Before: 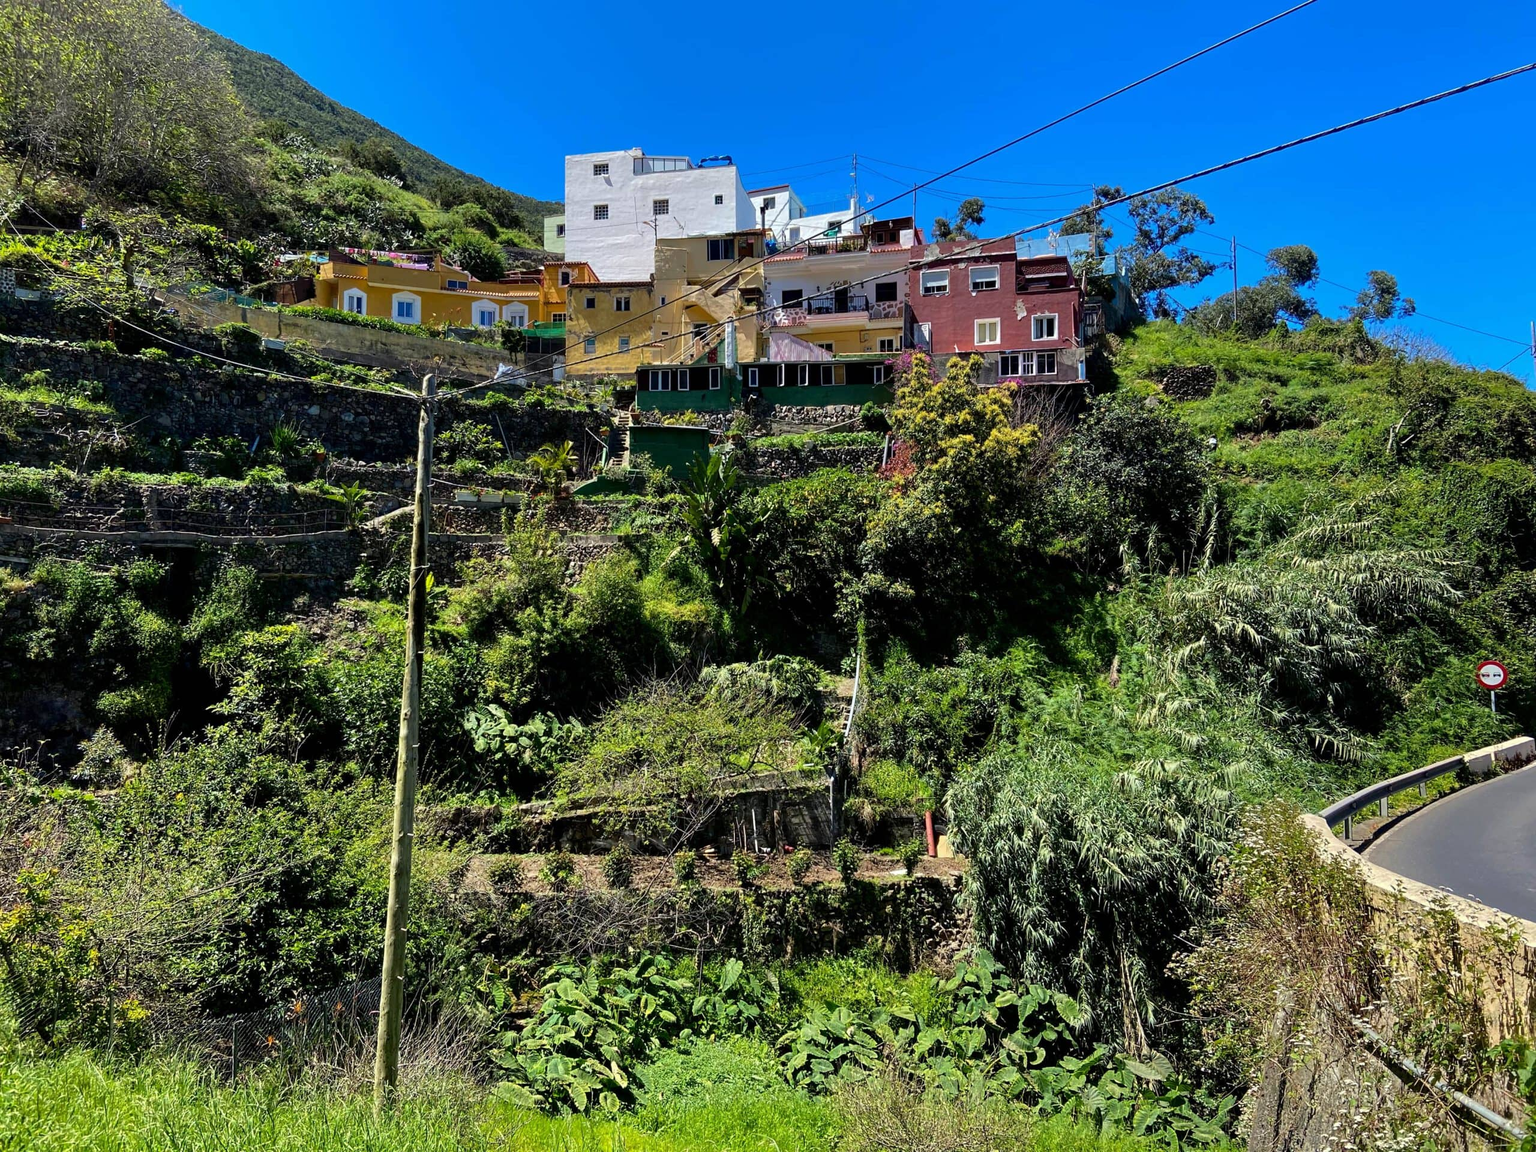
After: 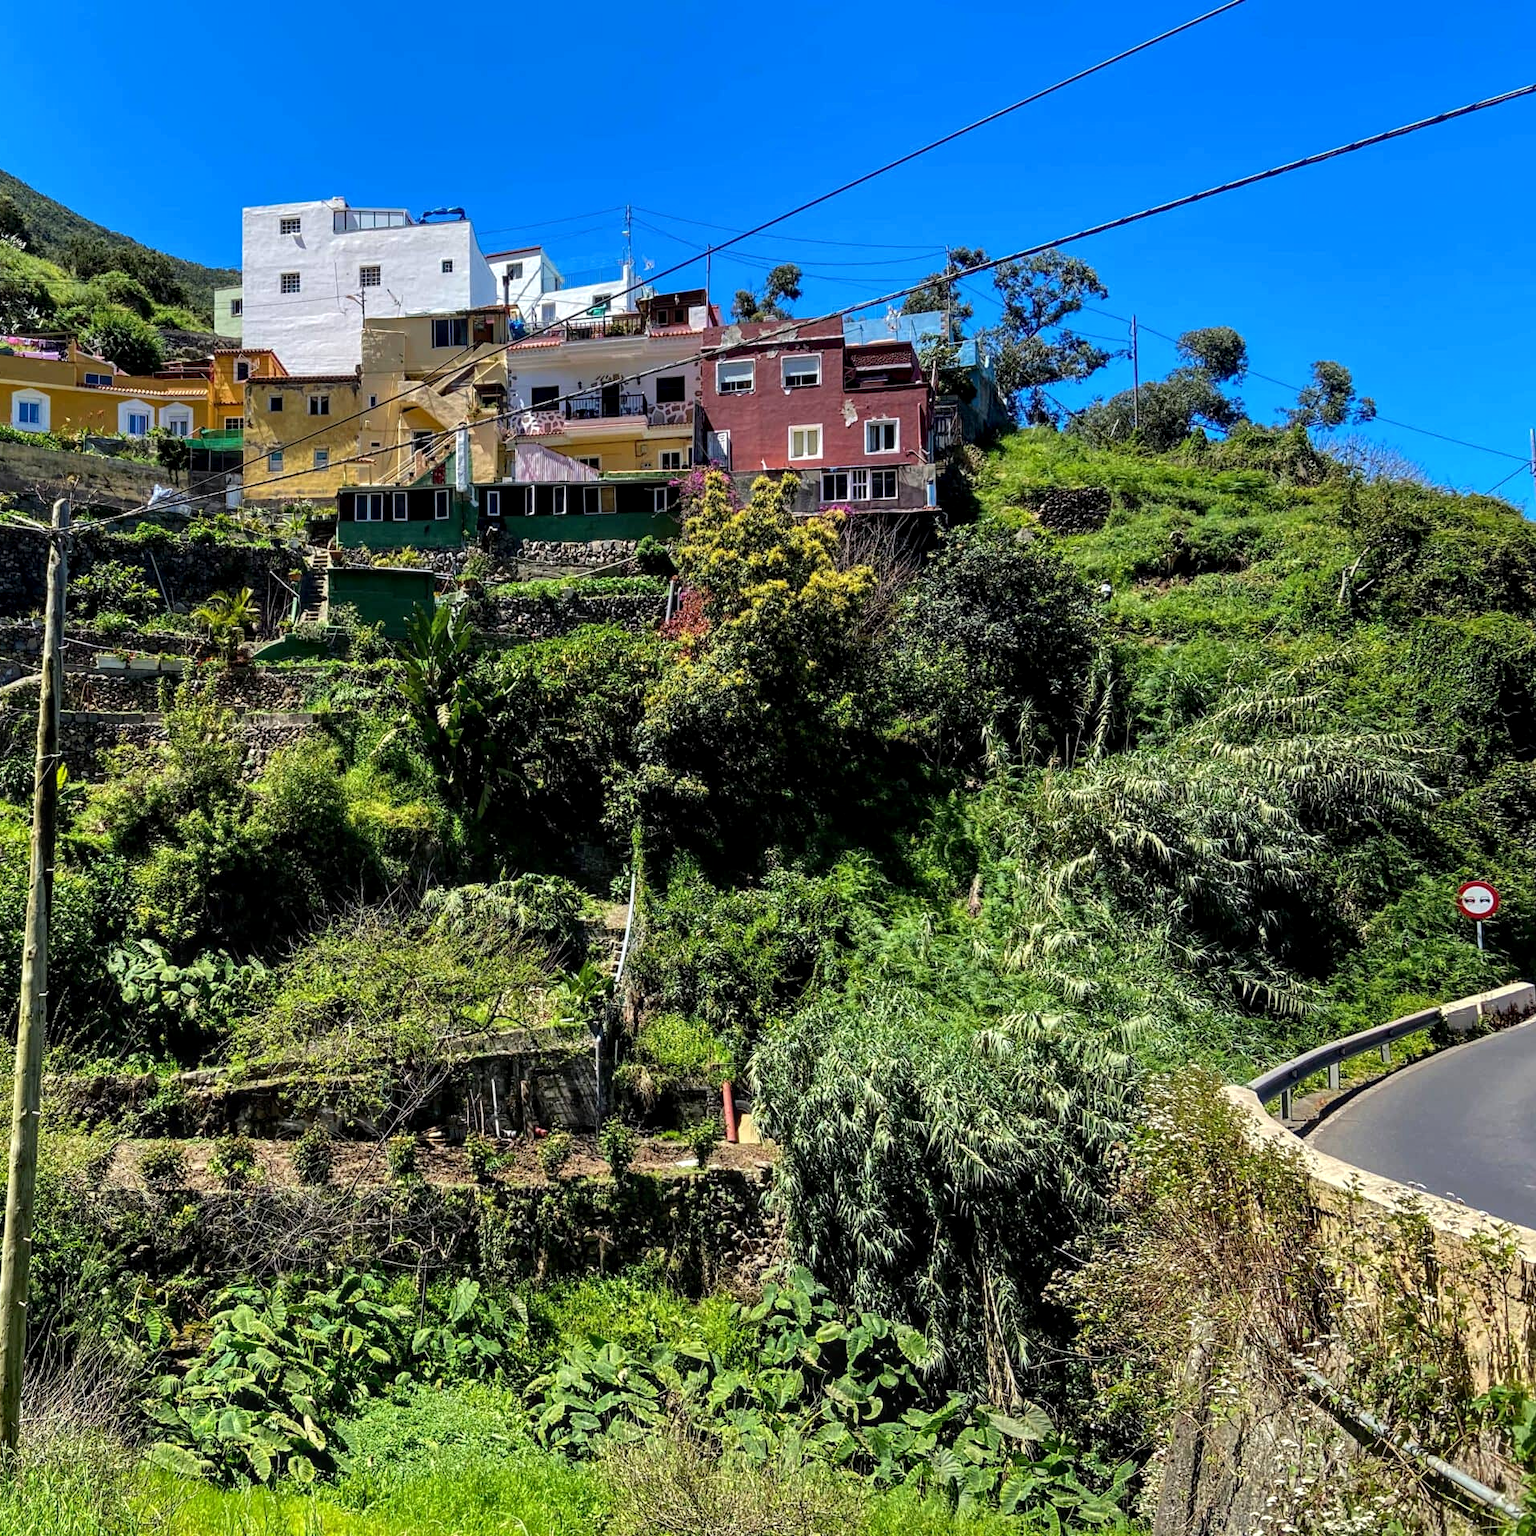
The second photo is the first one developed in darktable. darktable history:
exposure: exposure 0.152 EV, compensate exposure bias true, compensate highlight preservation false
crop and rotate: left 24.973%
local contrast: on, module defaults
